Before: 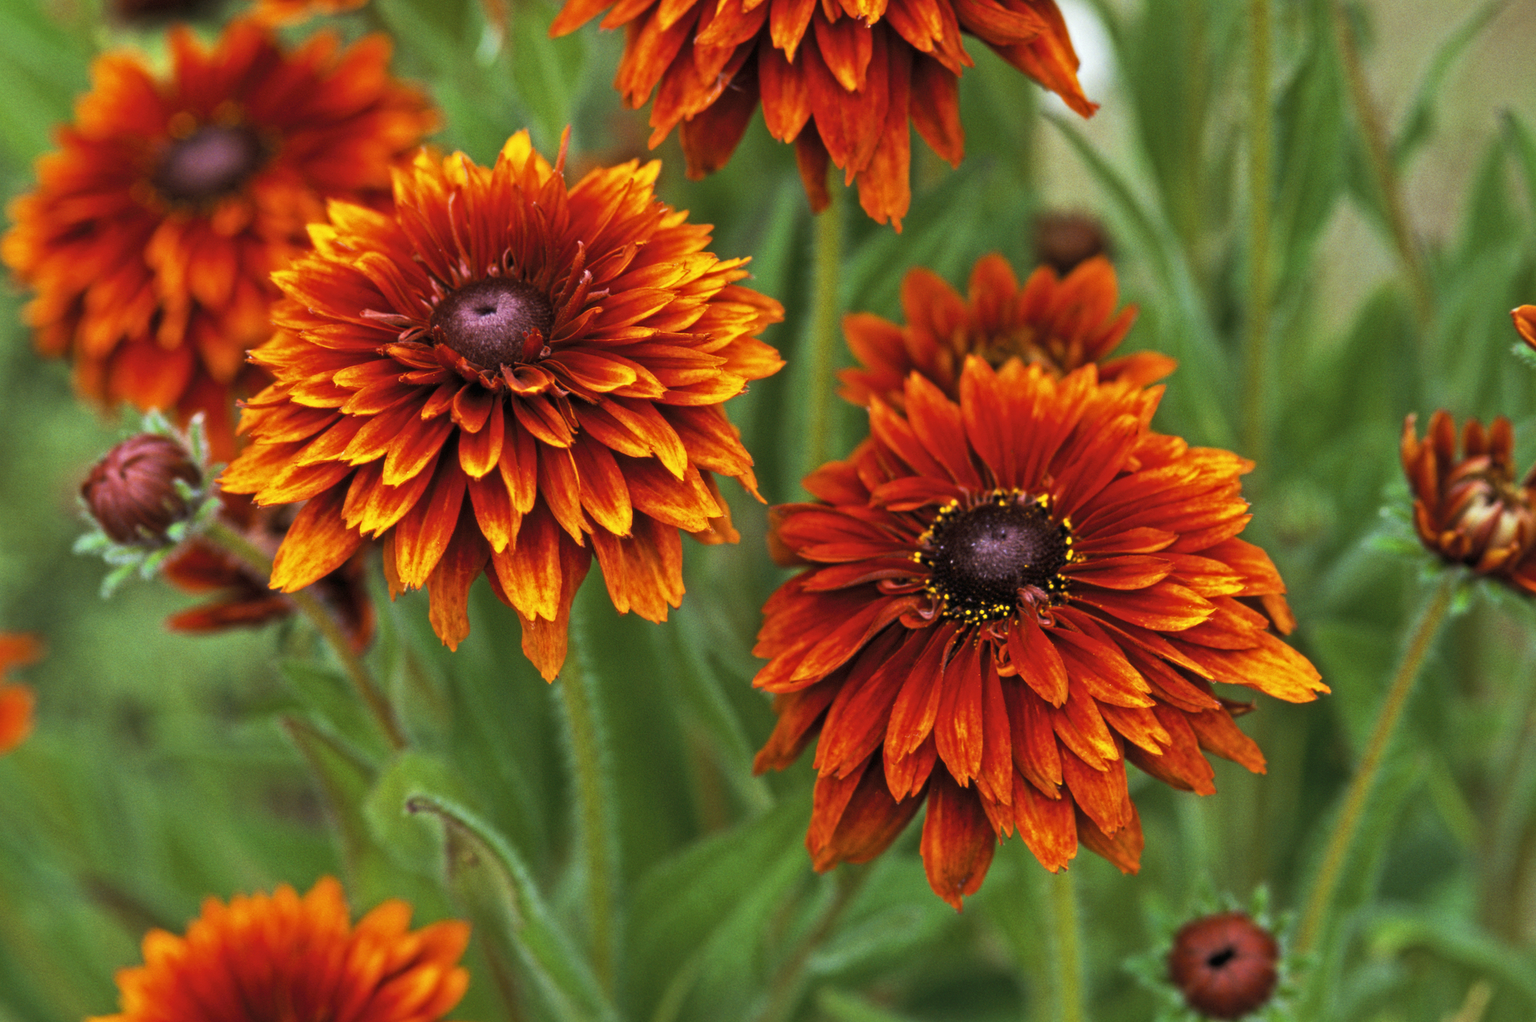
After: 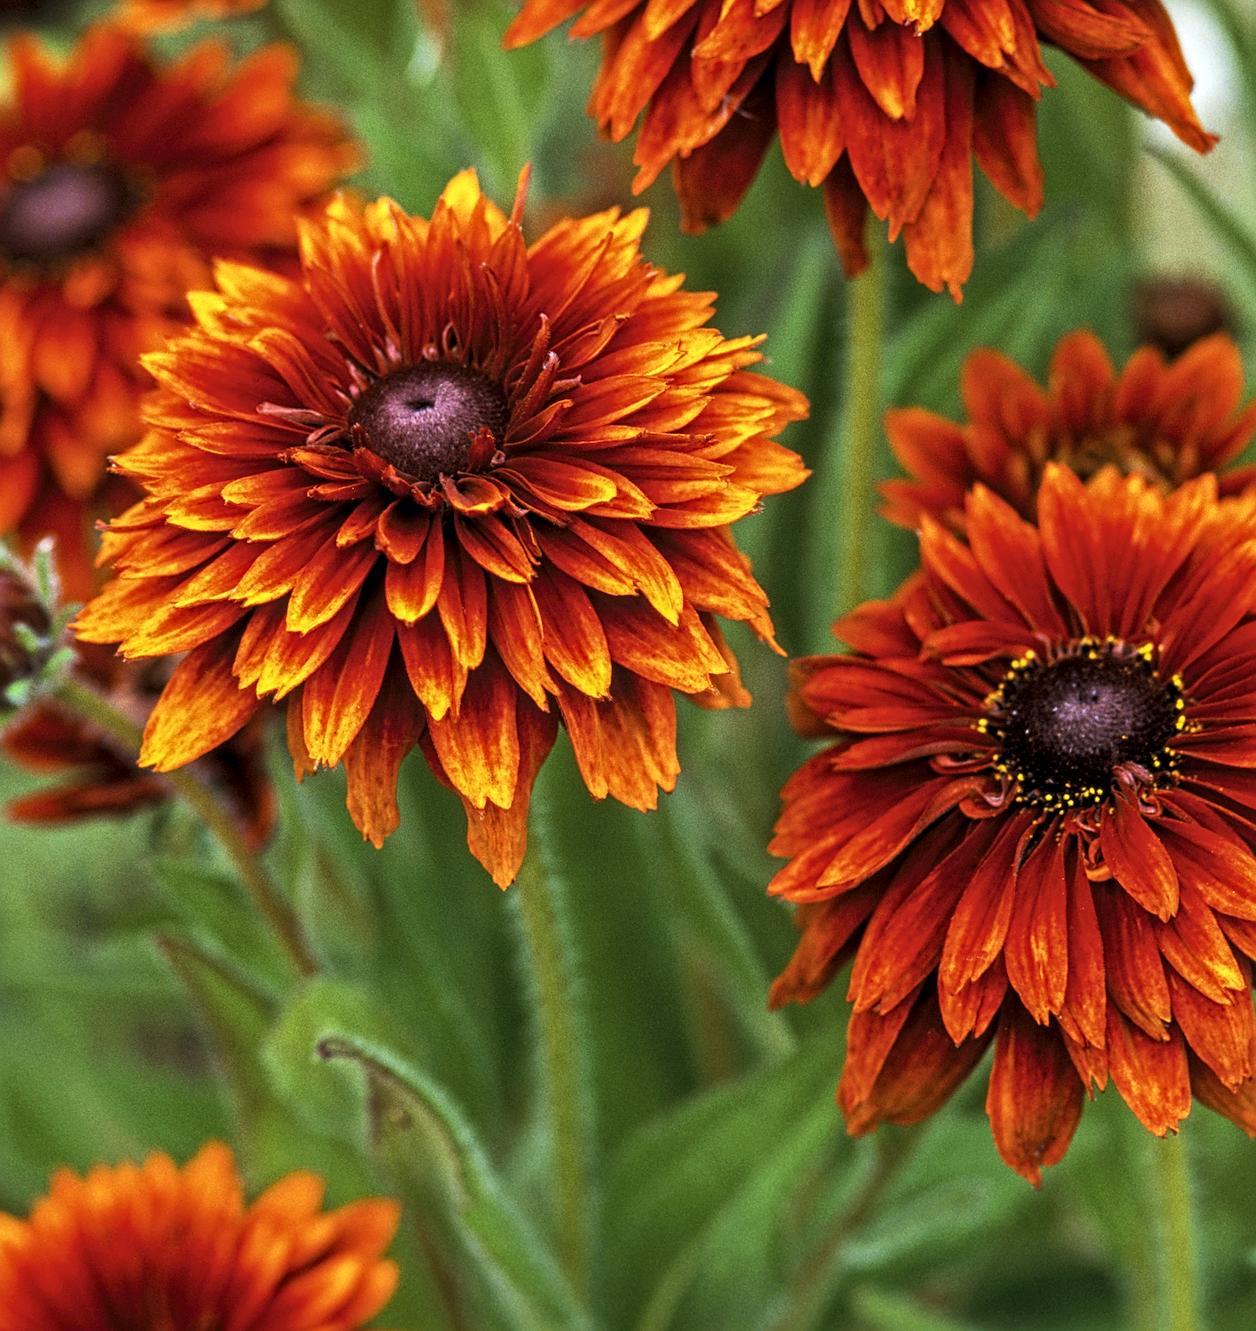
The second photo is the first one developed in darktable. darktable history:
crop: left 10.644%, right 26.528%
sharpen: on, module defaults
local contrast: detail 130%
